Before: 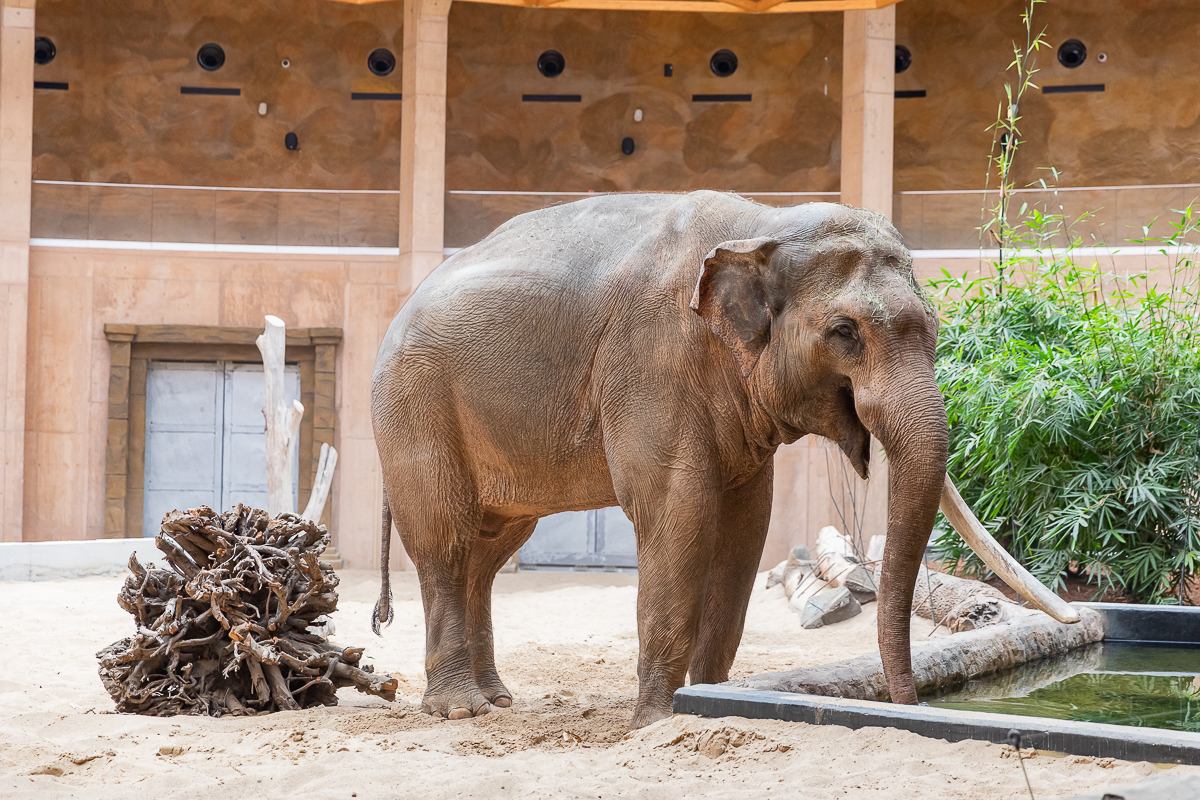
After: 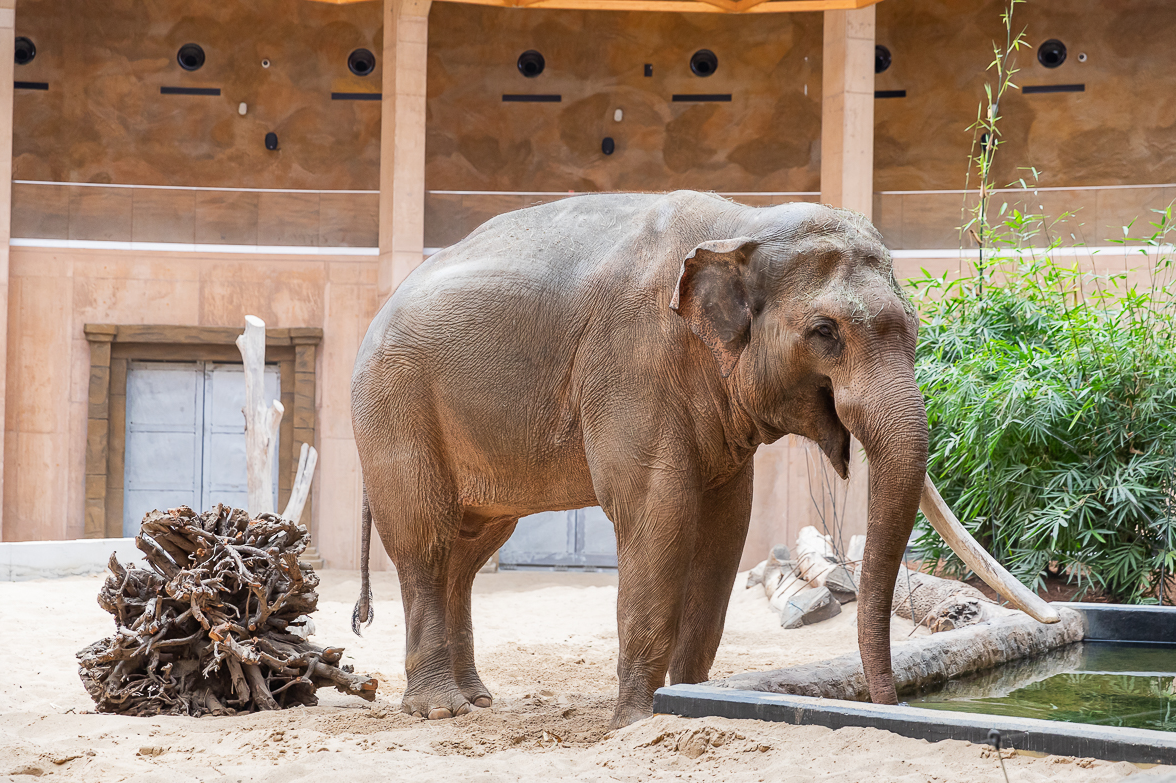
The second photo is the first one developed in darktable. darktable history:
vignetting: fall-off start 100.4%, brightness -0.263, center (-0.035, 0.152)
crop: left 1.708%, right 0.287%, bottom 2.056%
